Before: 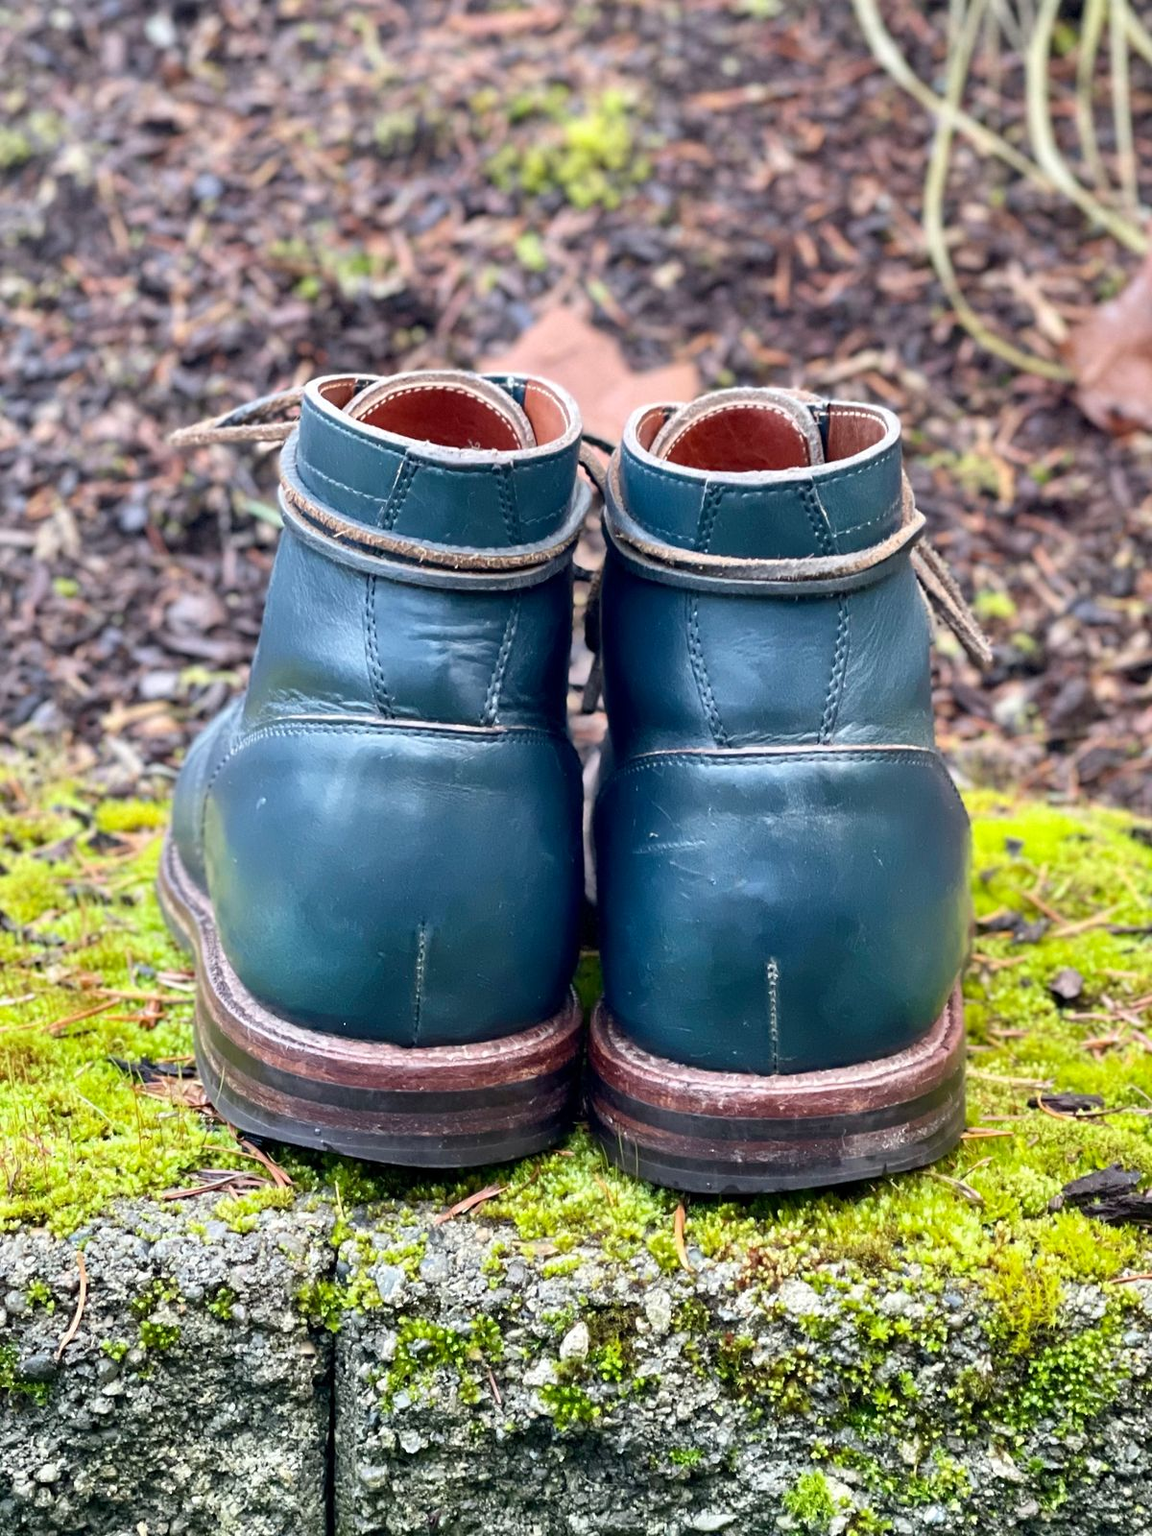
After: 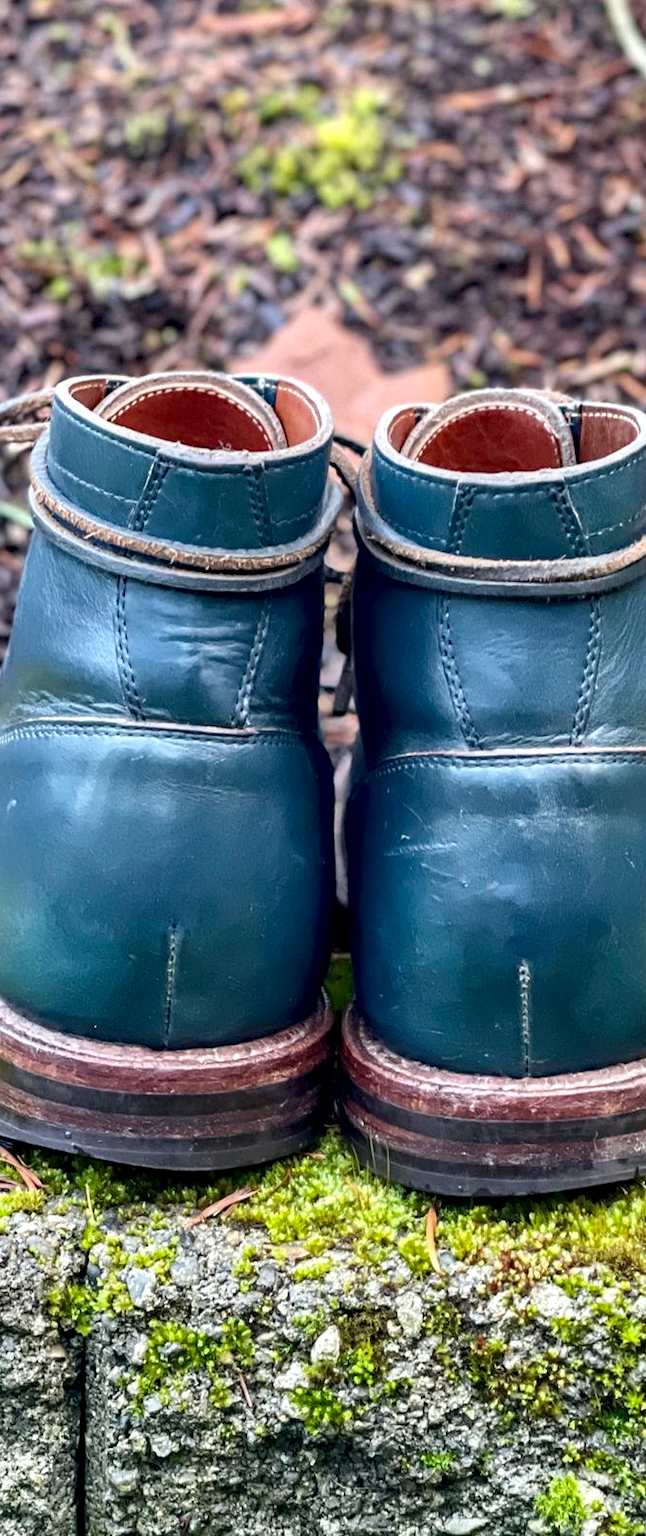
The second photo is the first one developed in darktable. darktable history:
crop: left 21.674%, right 22.086%
haze removal: compatibility mode true, adaptive false
local contrast: on, module defaults
